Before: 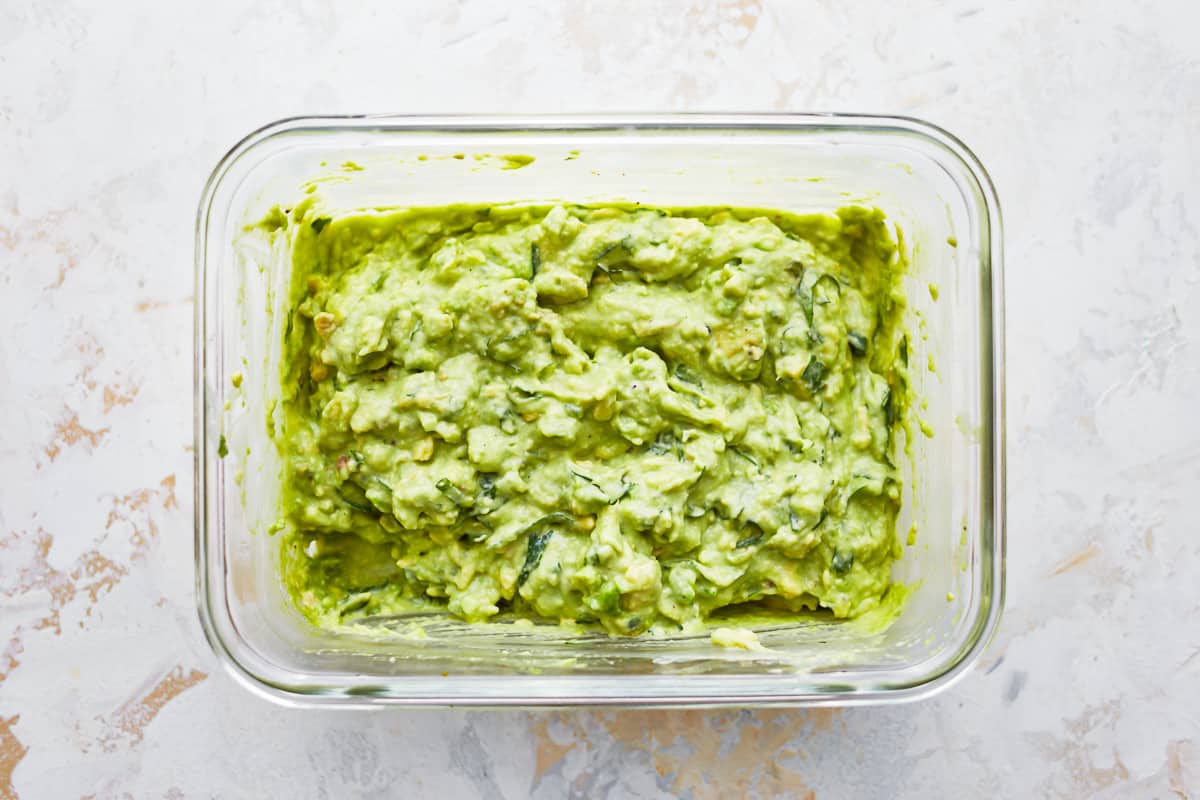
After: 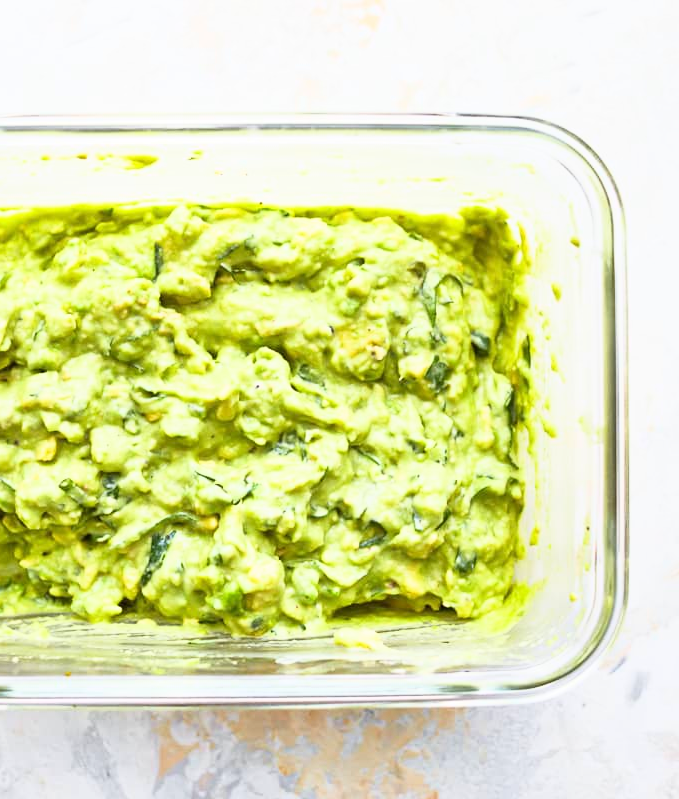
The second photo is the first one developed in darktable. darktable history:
crop: left 31.458%, top 0%, right 11.876%
base curve: curves: ch0 [(0, 0) (0.557, 0.834) (1, 1)]
